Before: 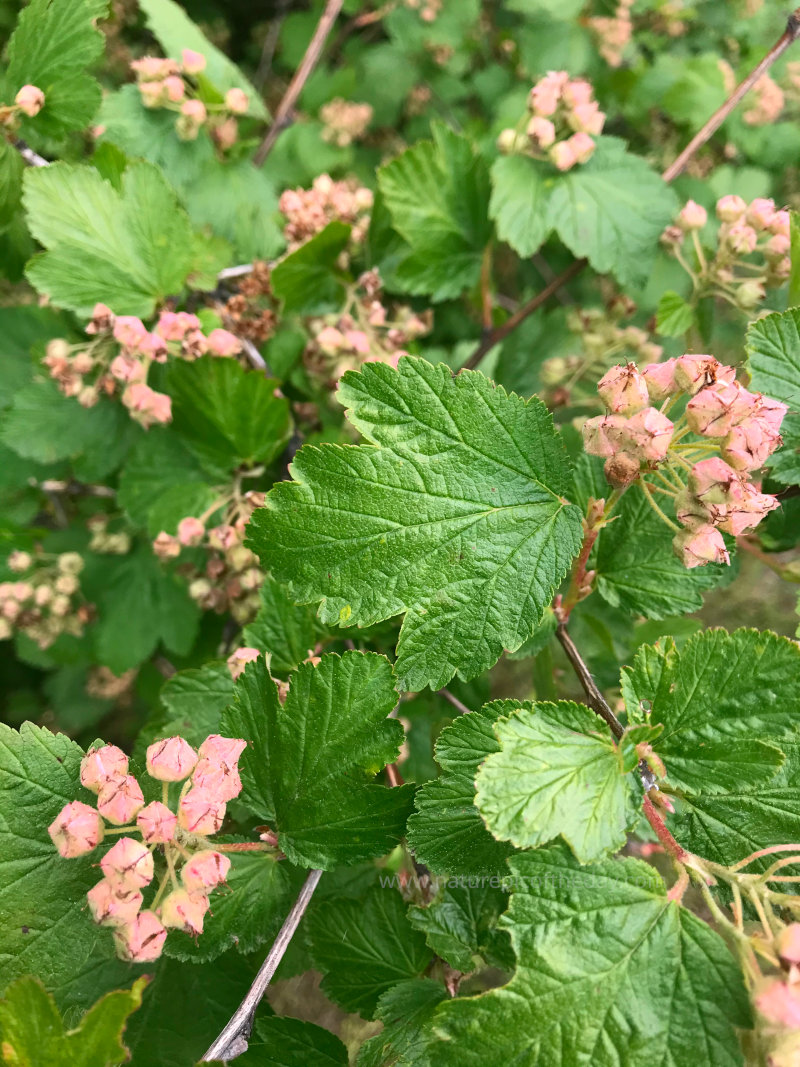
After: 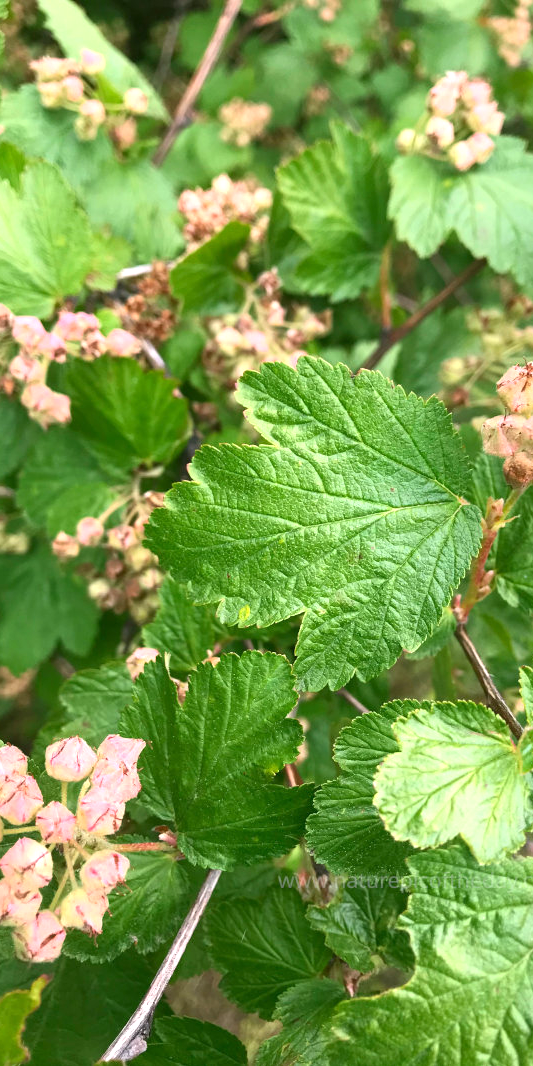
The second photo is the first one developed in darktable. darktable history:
crop and rotate: left 12.648%, right 20.685%
exposure: exposure 0.485 EV, compensate highlight preservation false
